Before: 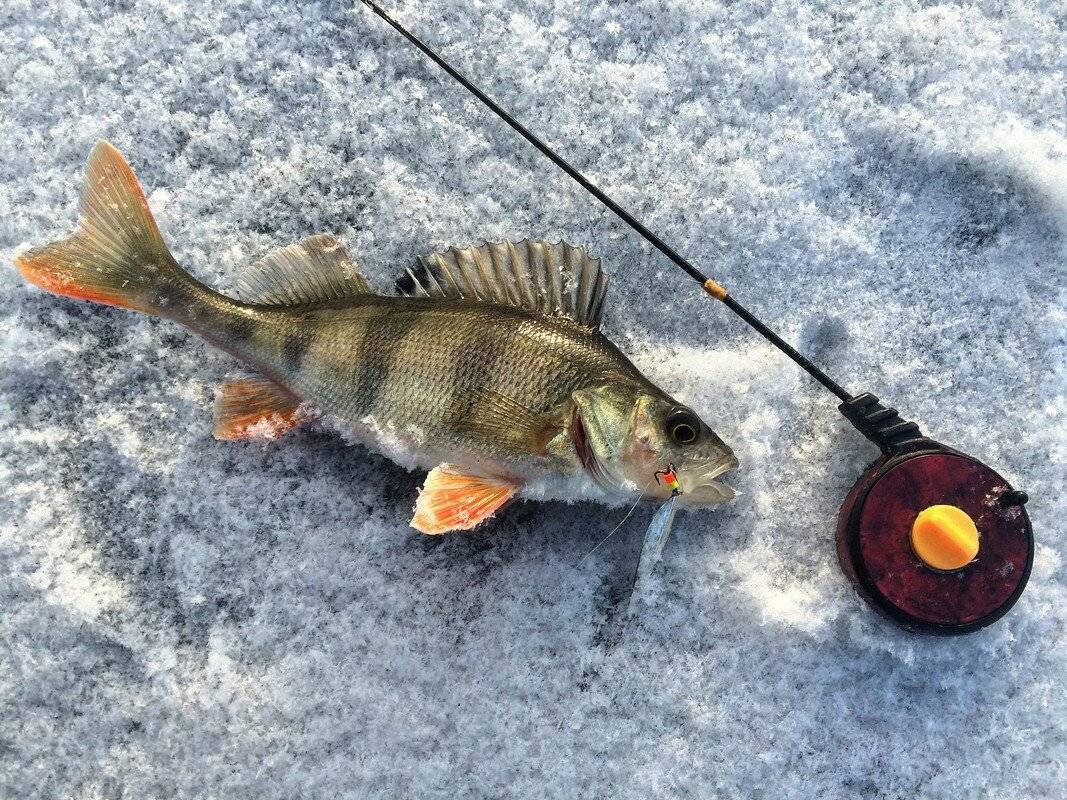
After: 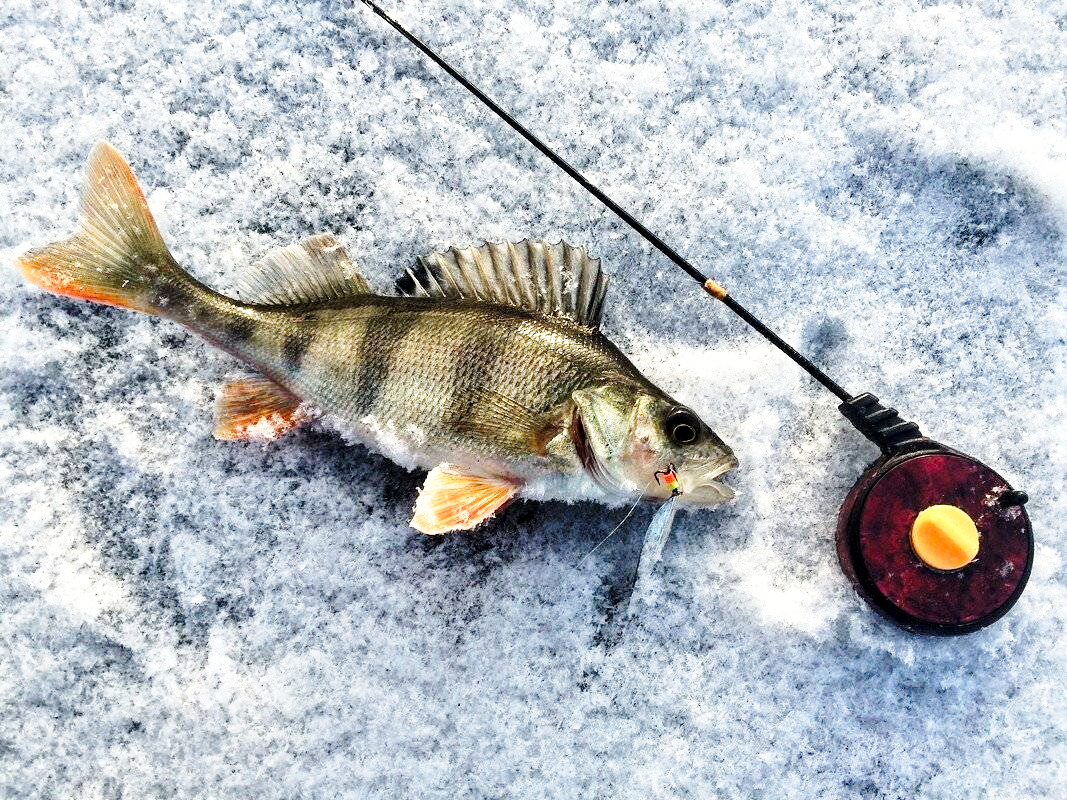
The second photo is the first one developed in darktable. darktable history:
contrast equalizer: octaves 7, y [[0.535, 0.543, 0.548, 0.548, 0.542, 0.532], [0.5 ×6], [0.5 ×6], [0 ×6], [0 ×6]]
base curve: curves: ch0 [(0, 0) (0.028, 0.03) (0.121, 0.232) (0.46, 0.748) (0.859, 0.968) (1, 1)], preserve colors none
